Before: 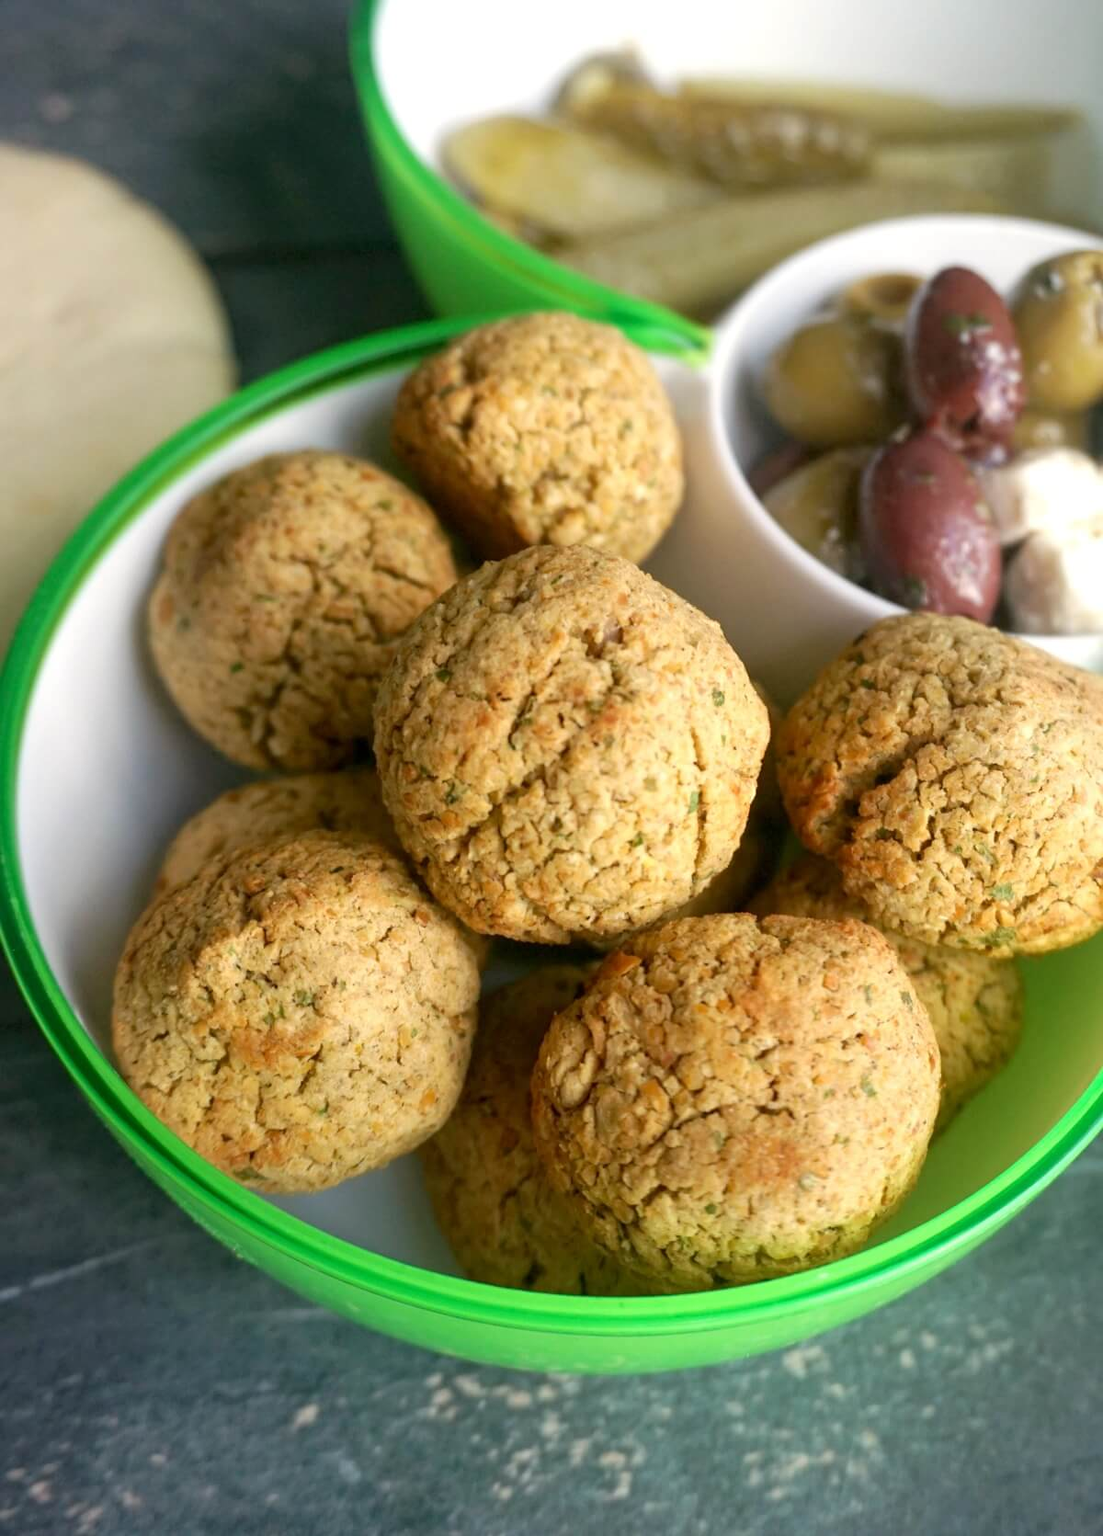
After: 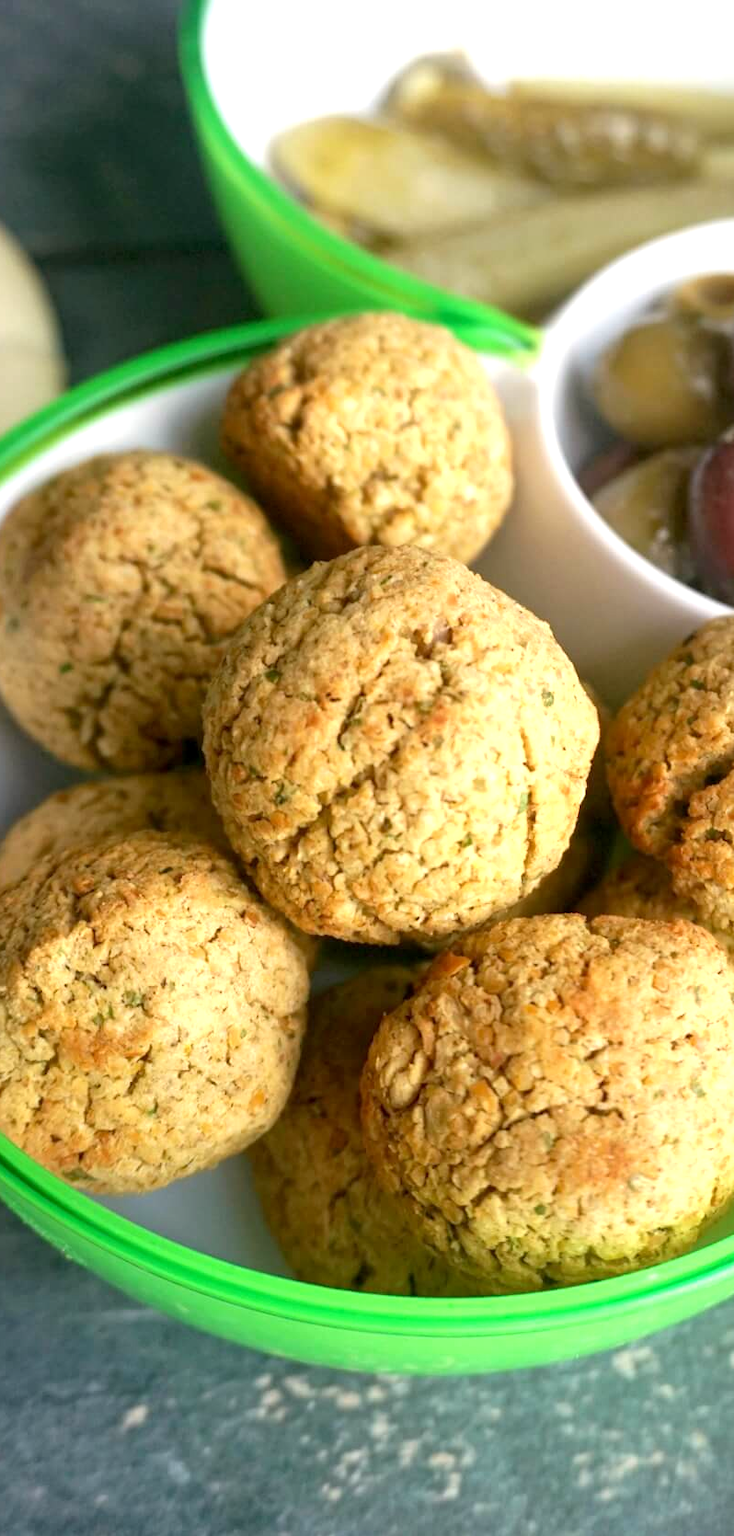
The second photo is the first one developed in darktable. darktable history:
exposure: black level correction 0.001, exposure 0.5 EV, compensate exposure bias true, compensate highlight preservation false
crop and rotate: left 15.546%, right 17.787%
